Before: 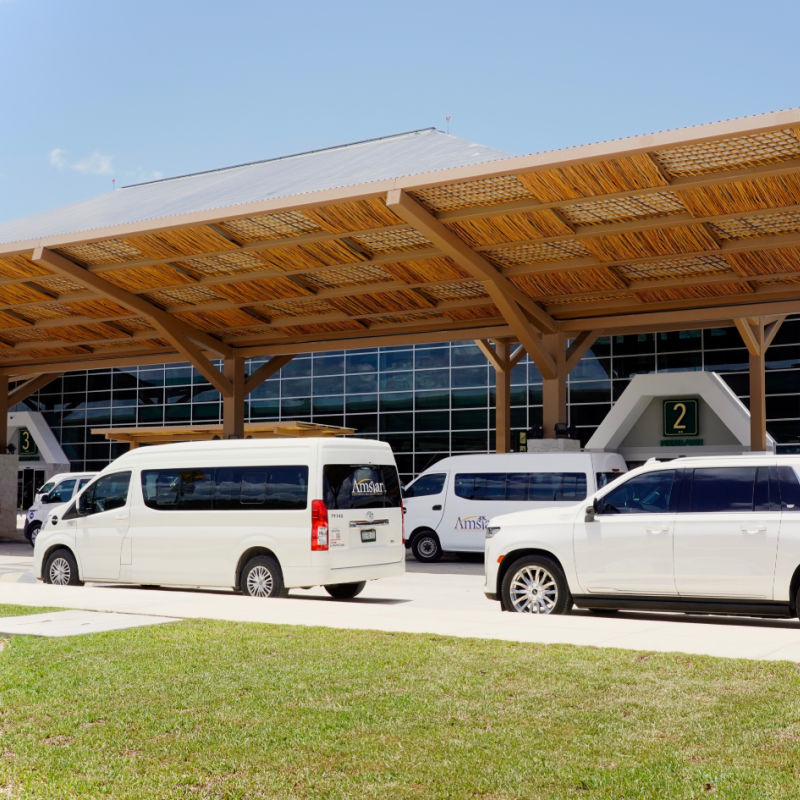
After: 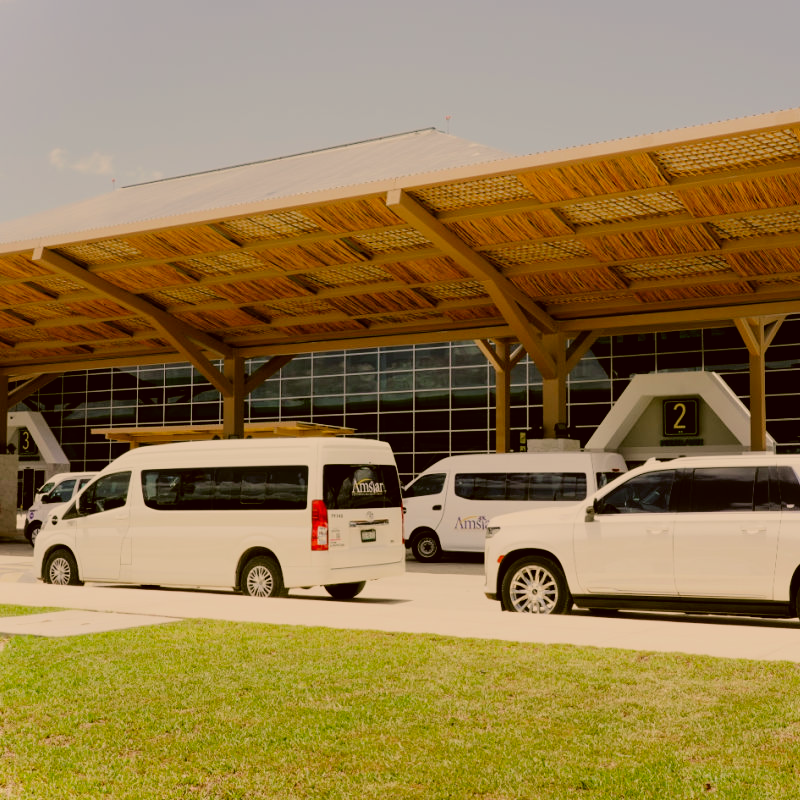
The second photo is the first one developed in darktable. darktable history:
filmic rgb: black relative exposure -7.65 EV, white relative exposure 4.56 EV, hardness 3.61
color correction: highlights a* 8.81, highlights b* 15.27, shadows a* -0.523, shadows b* 26.15
